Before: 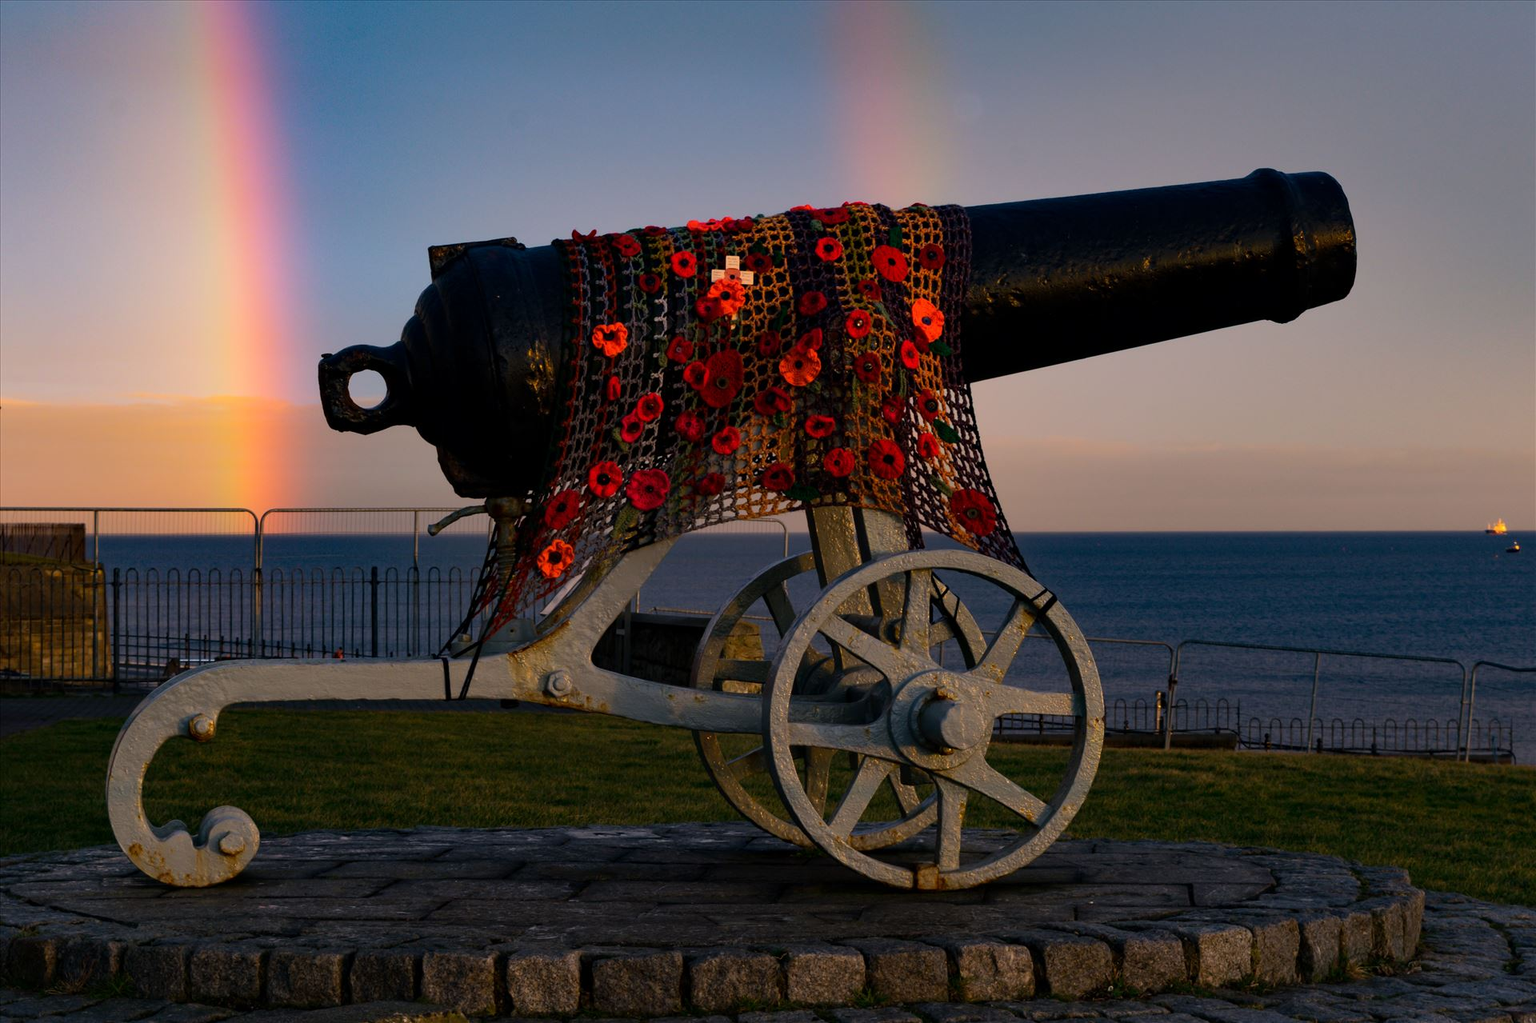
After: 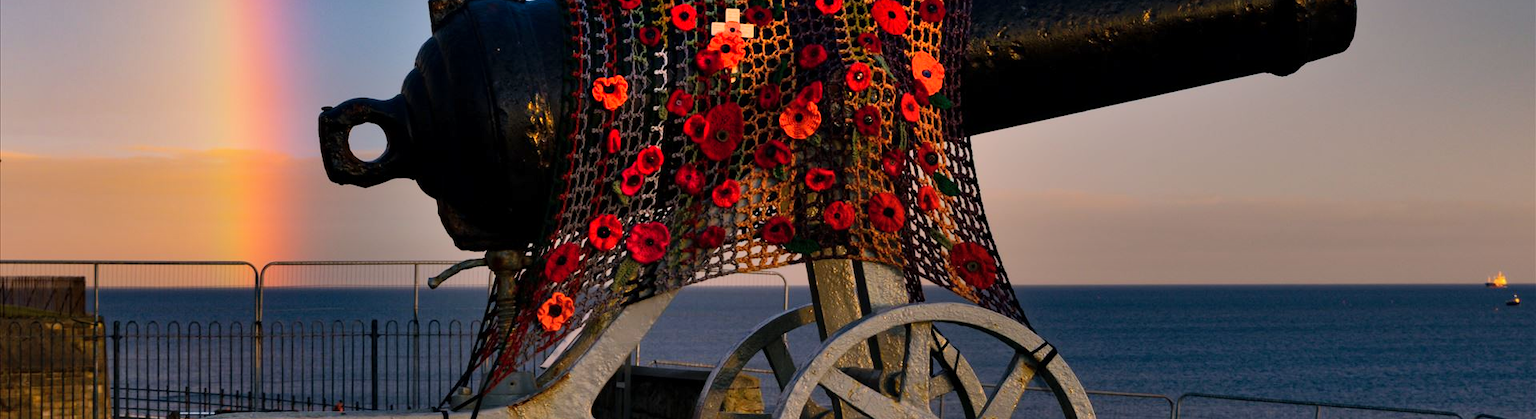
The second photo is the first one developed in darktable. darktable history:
shadows and highlights: soften with gaussian
crop and rotate: top 24.226%, bottom 34.754%
